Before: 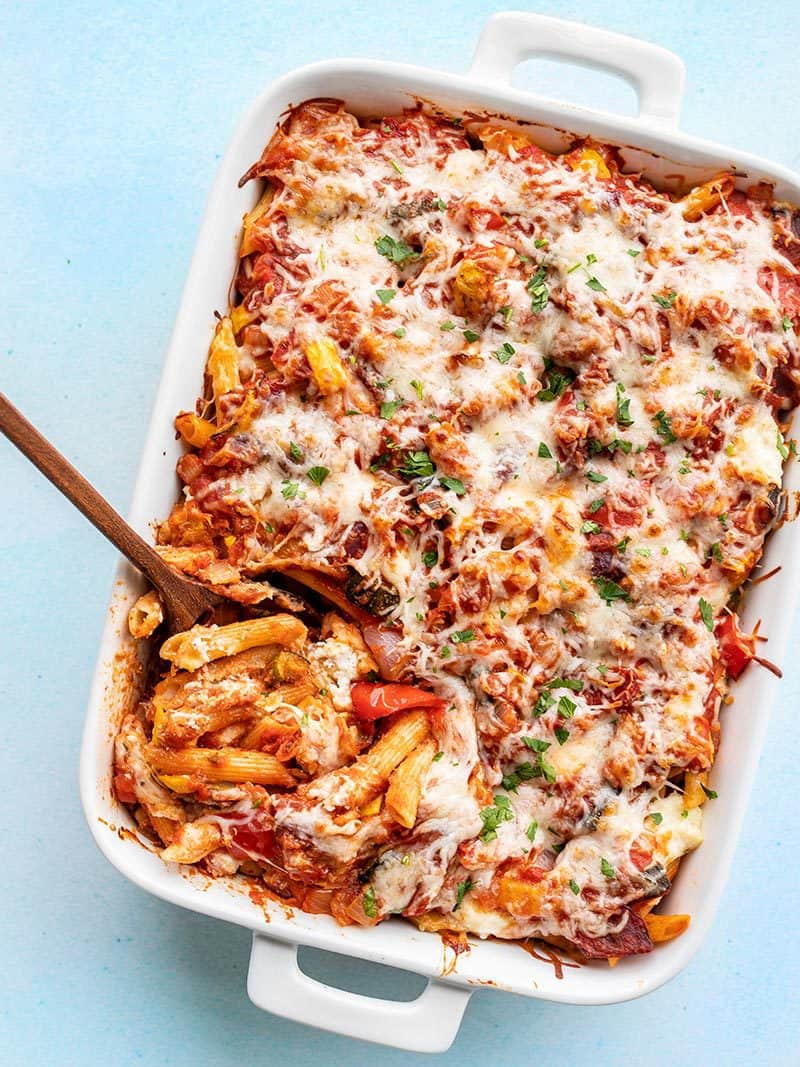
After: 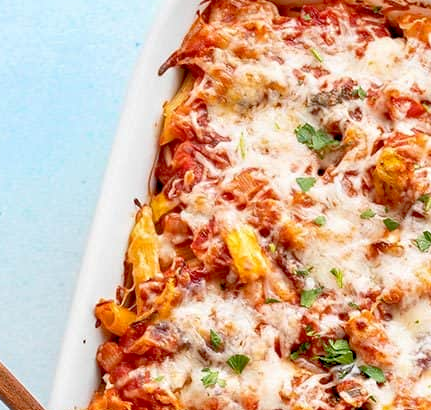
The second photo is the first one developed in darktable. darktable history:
exposure: black level correction 0.005, exposure 0.004 EV, compensate exposure bias true, compensate highlight preservation false
tone equalizer: -7 EV 0.143 EV, -6 EV 0.639 EV, -5 EV 1.12 EV, -4 EV 1.37 EV, -3 EV 1.16 EV, -2 EV 0.6 EV, -1 EV 0.157 EV
crop: left 10.103%, top 10.567%, right 35.966%, bottom 50.95%
